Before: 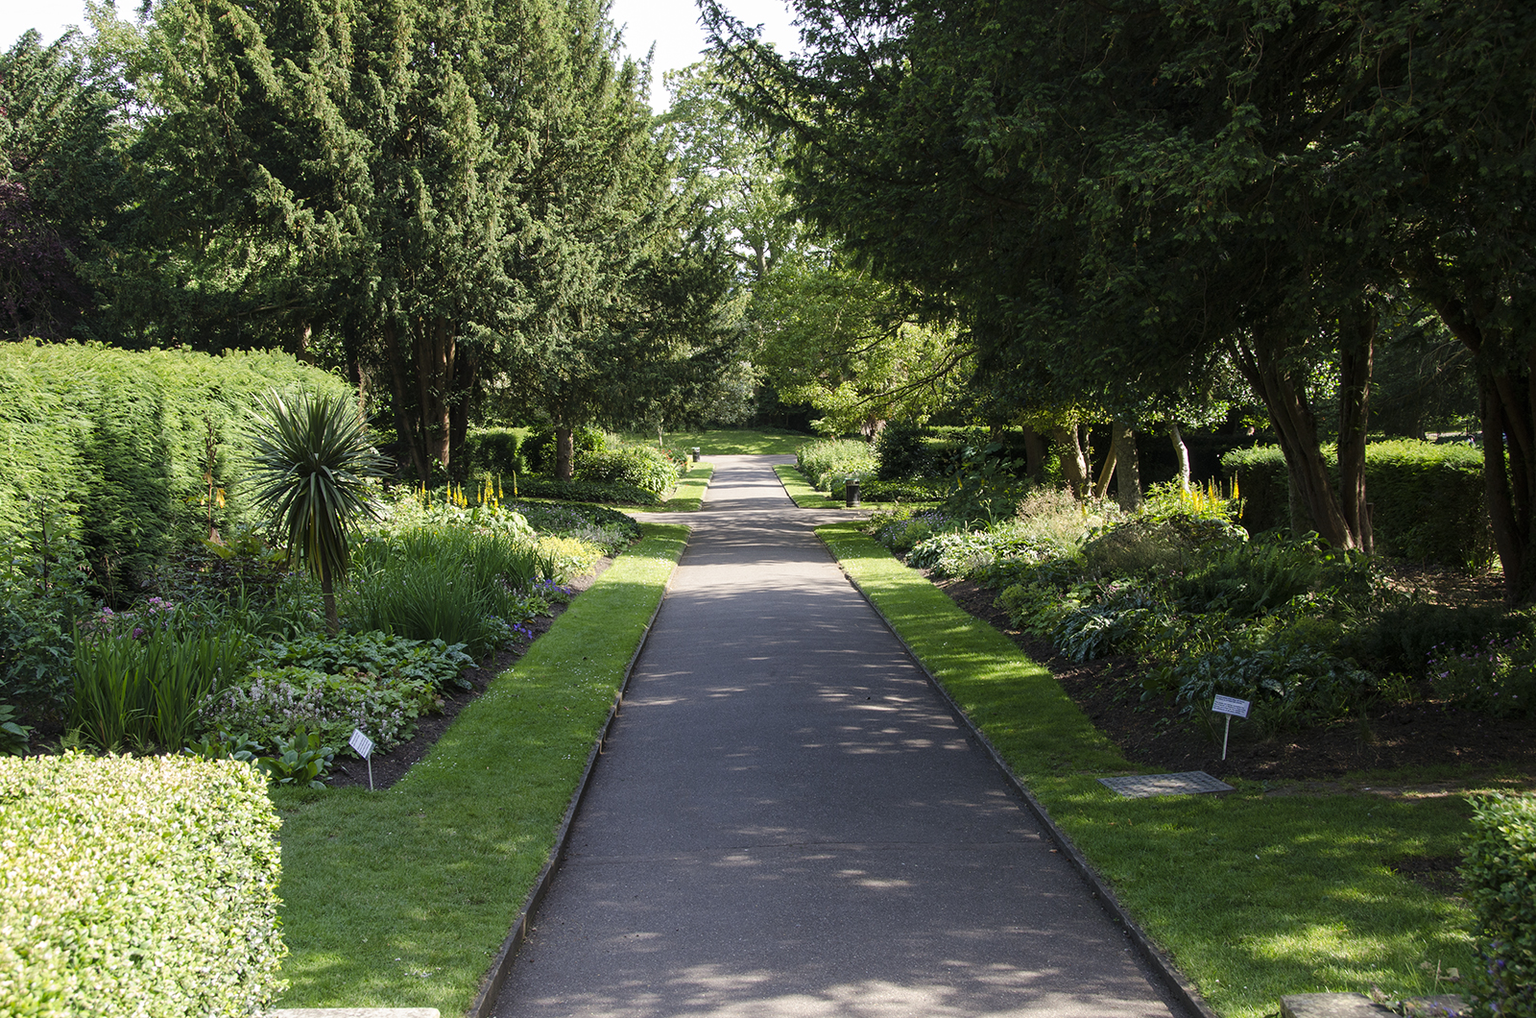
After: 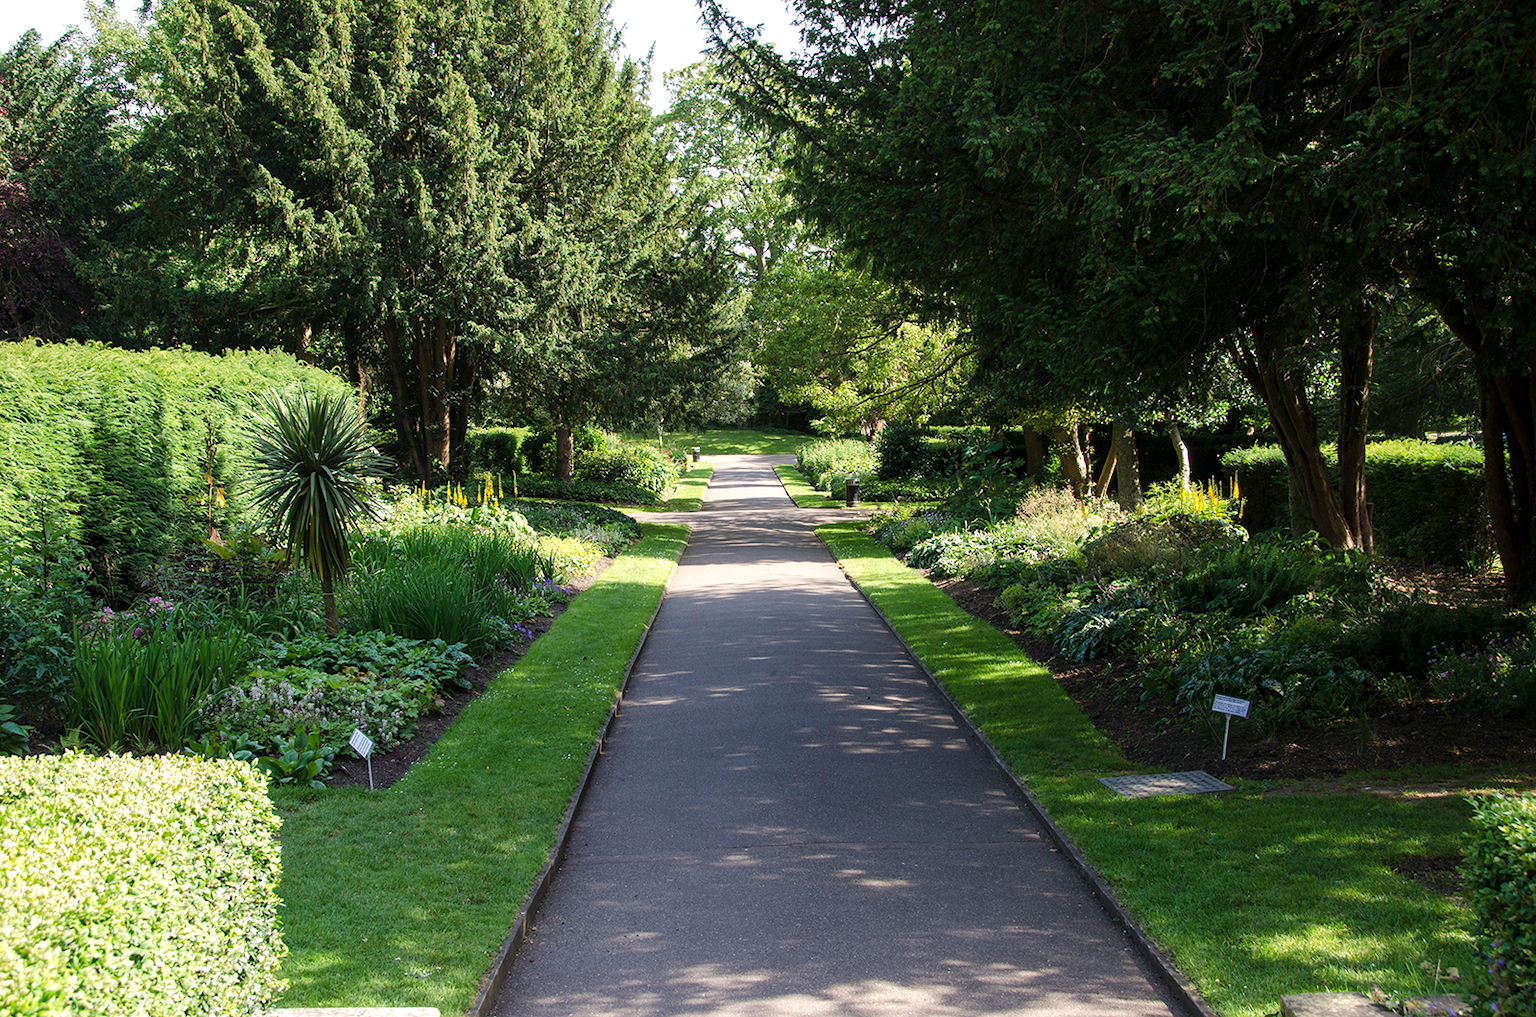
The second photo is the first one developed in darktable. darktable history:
velvia: strength 10%
exposure: exposure 0.2 EV, compensate highlight preservation false
